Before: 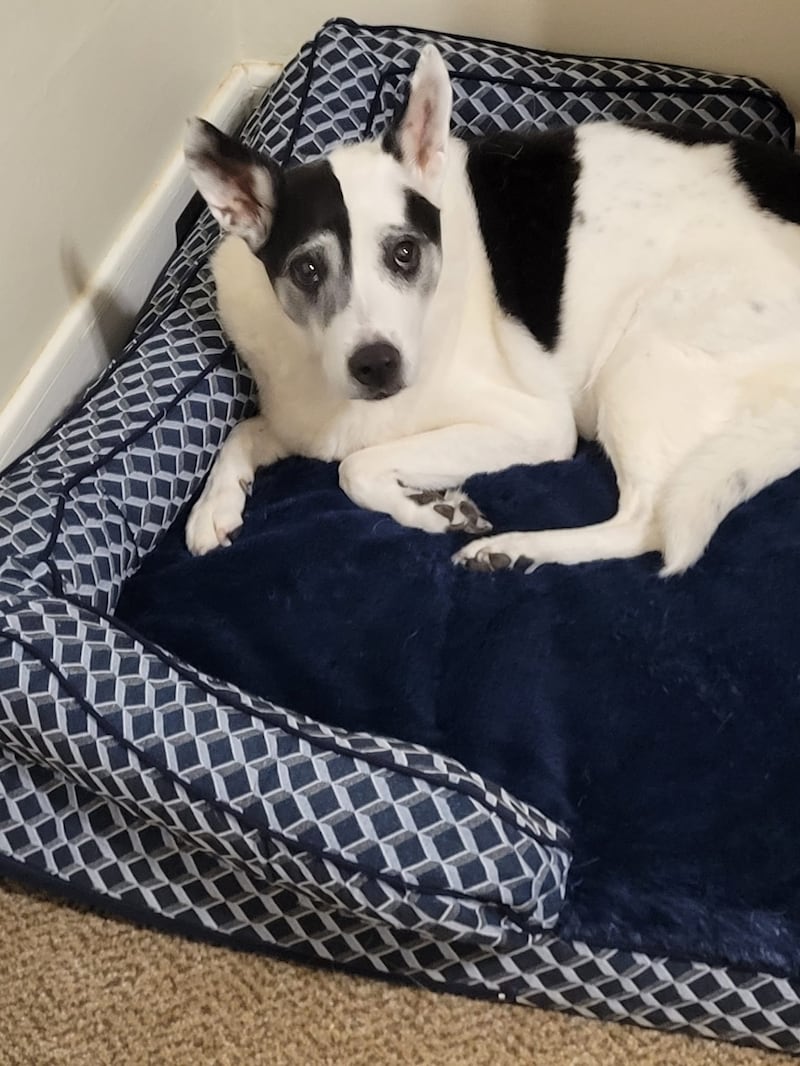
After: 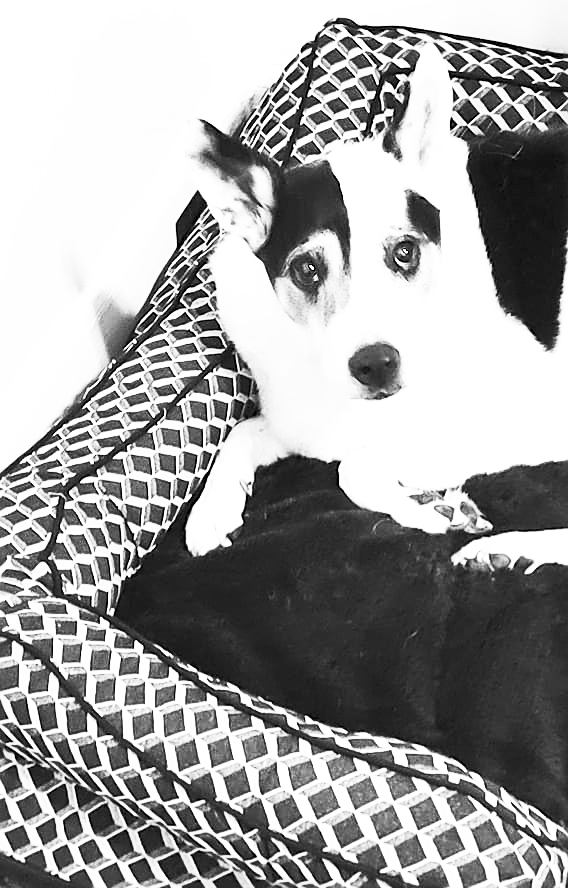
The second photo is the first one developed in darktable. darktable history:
base curve: curves: ch0 [(0, 0) (0.666, 0.806) (1, 1)]
sharpen: on, module defaults
exposure: black level correction -0.001, exposure 0.9 EV, compensate exposure bias true, compensate highlight preservation false
contrast brightness saturation: contrast 0.53, brightness 0.47, saturation -1
crop: right 28.885%, bottom 16.626%
